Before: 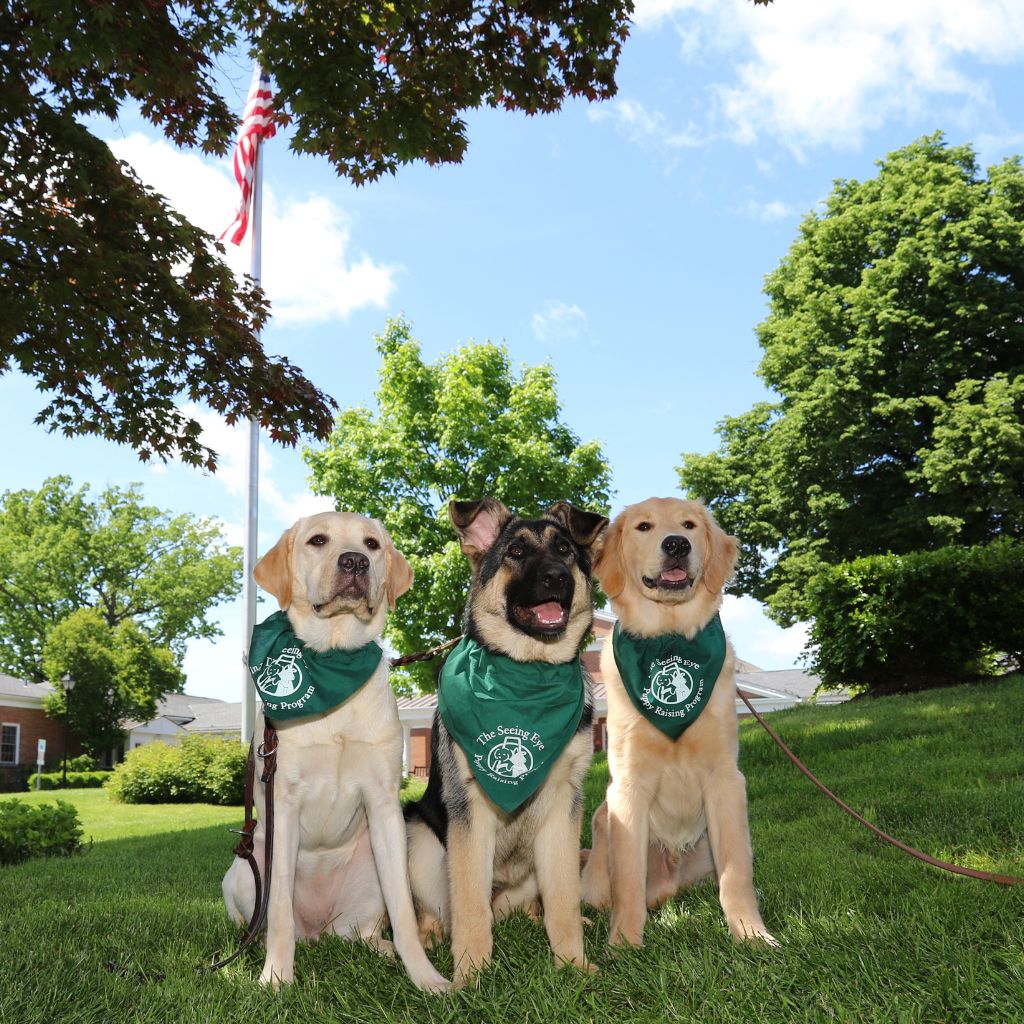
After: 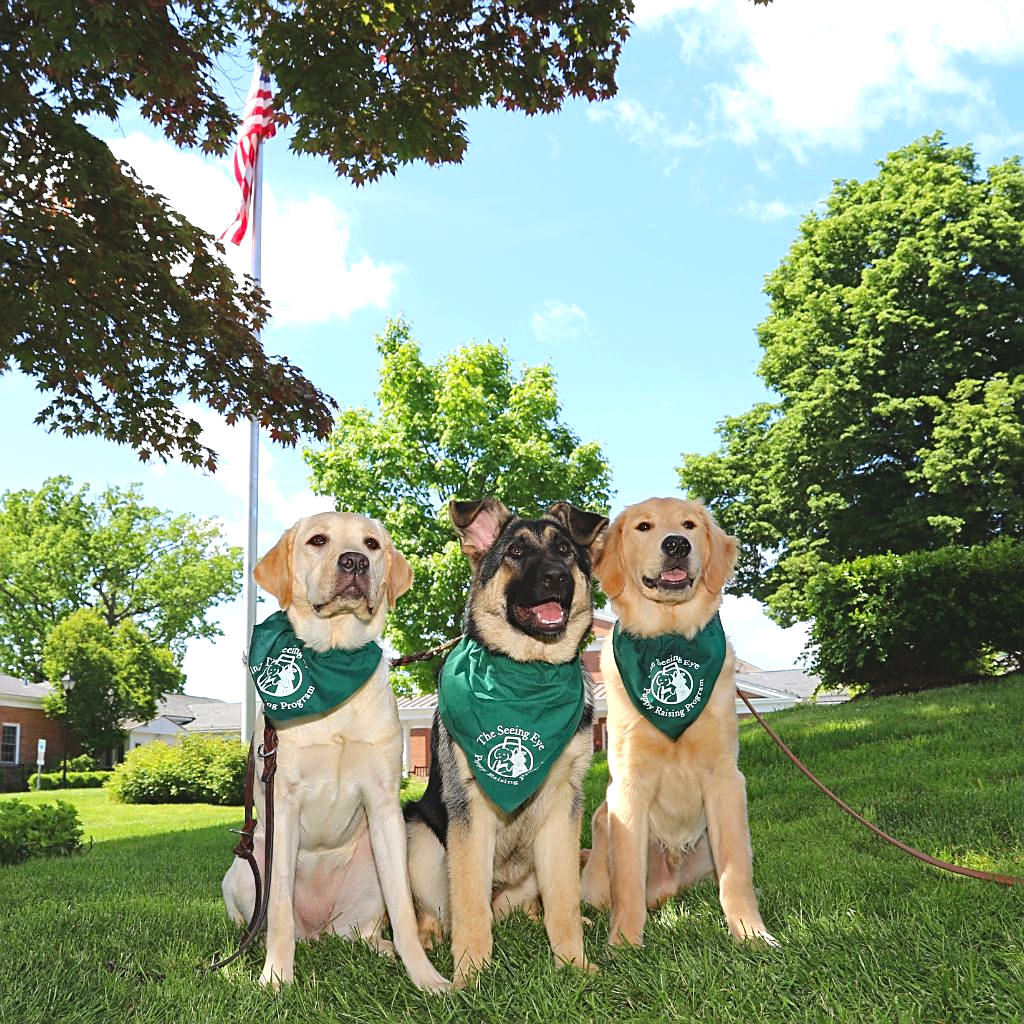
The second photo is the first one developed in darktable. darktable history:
exposure: black level correction -0.002, exposure 0.534 EV, compensate highlight preservation false
sharpen: on, module defaults
contrast brightness saturation: contrast -0.121
haze removal: adaptive false
